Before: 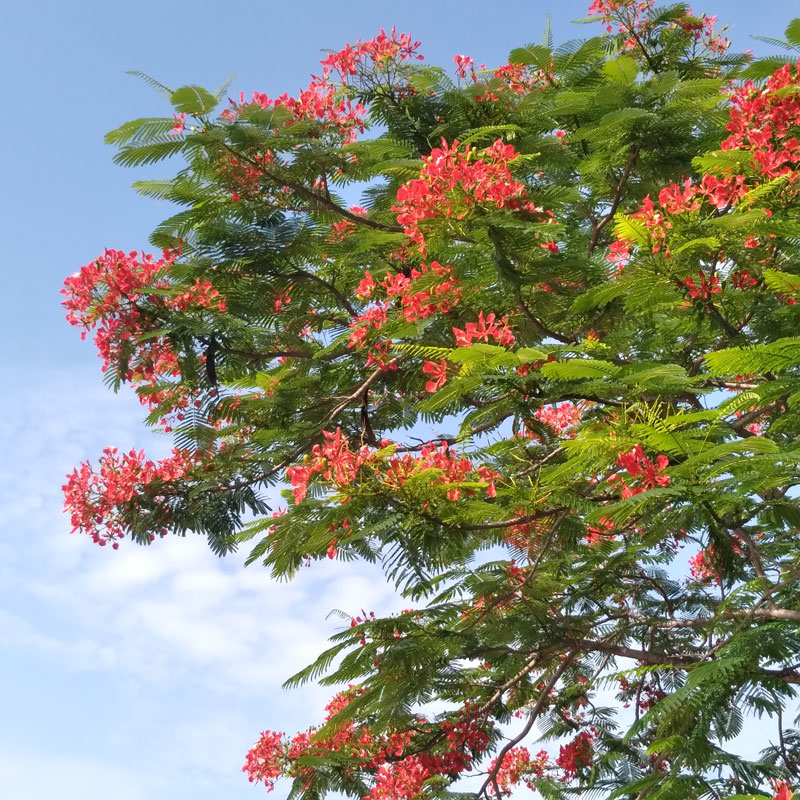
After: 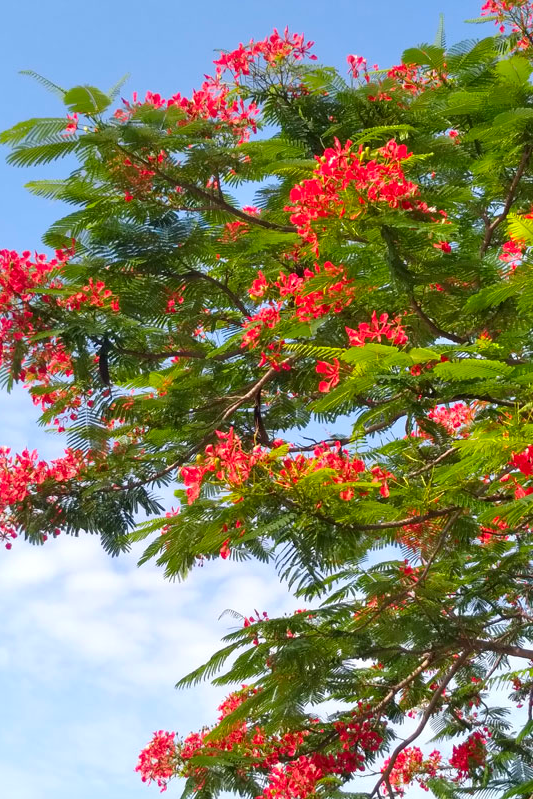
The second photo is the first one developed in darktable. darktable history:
crop and rotate: left 13.537%, right 19.796%
color correction: saturation 1.32
